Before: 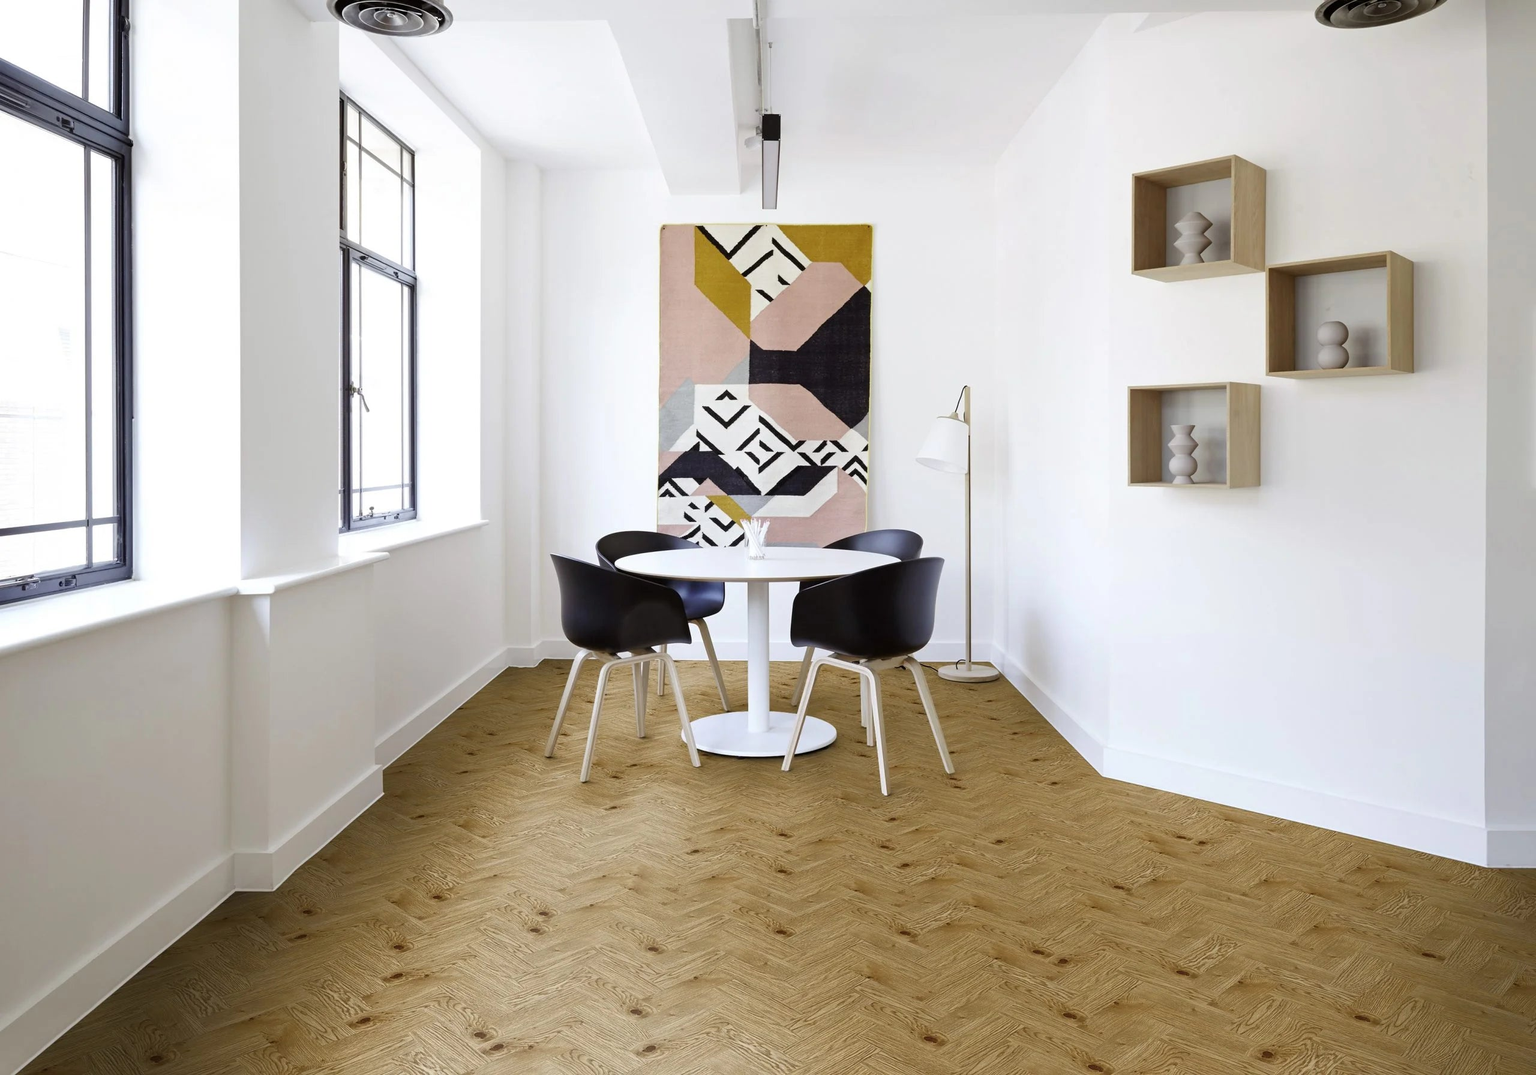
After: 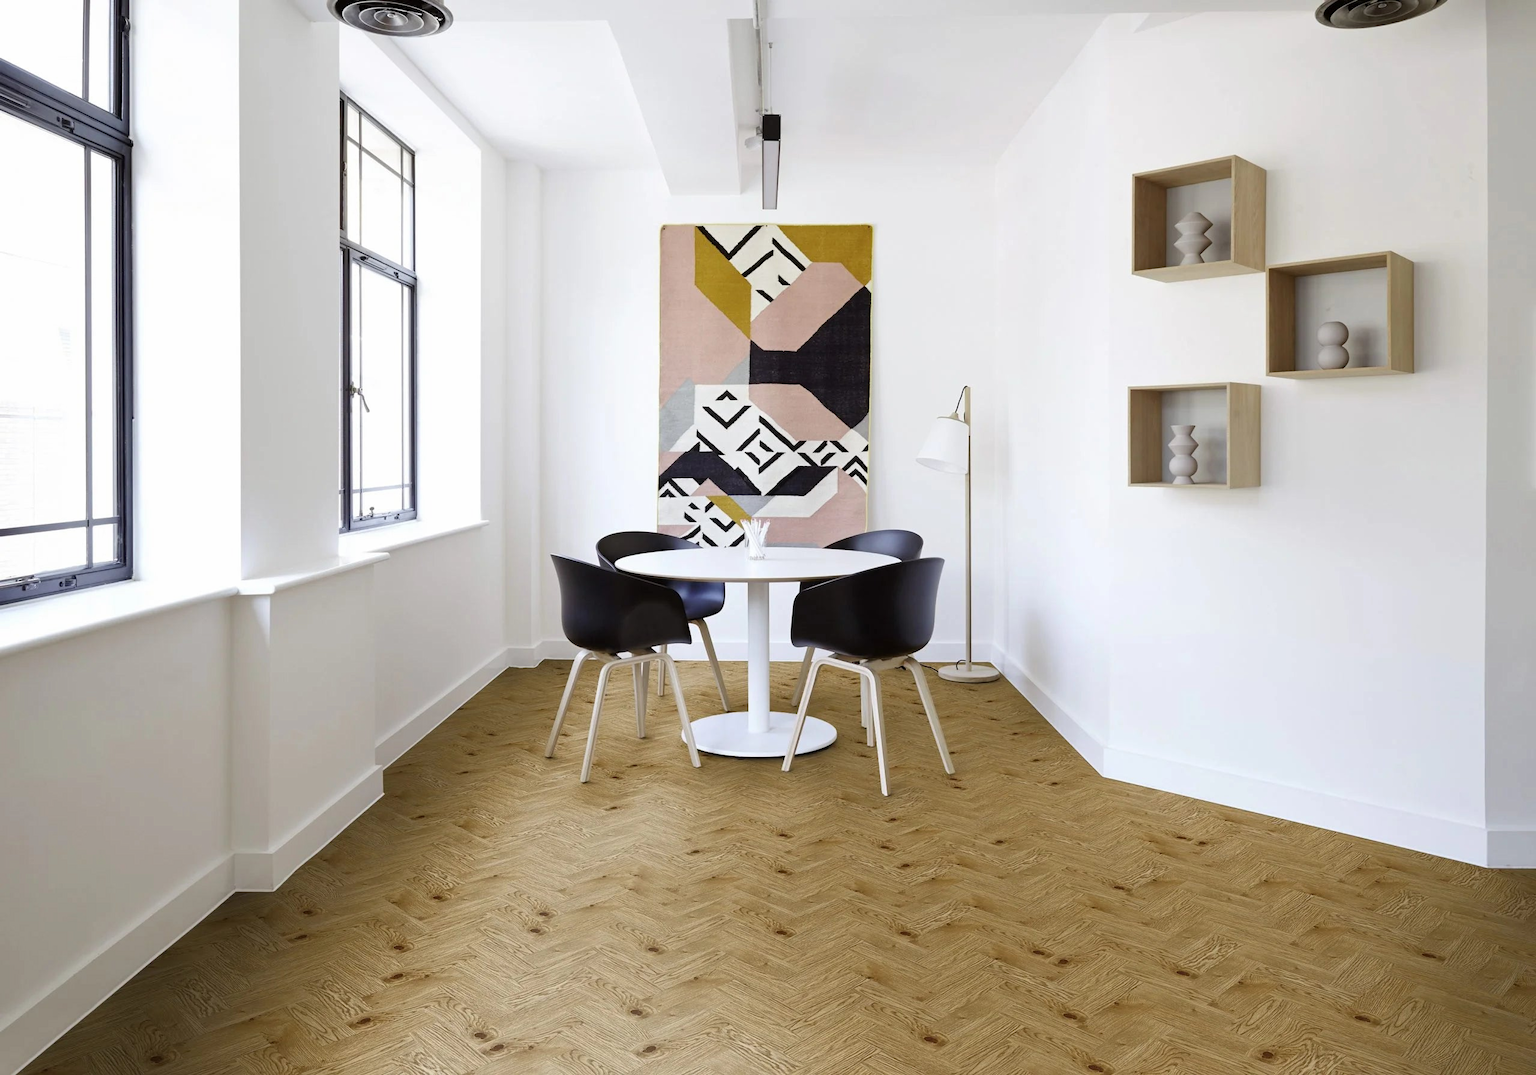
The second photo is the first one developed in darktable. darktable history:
exposure: exposure -0.01 EV, compensate highlight preservation false
